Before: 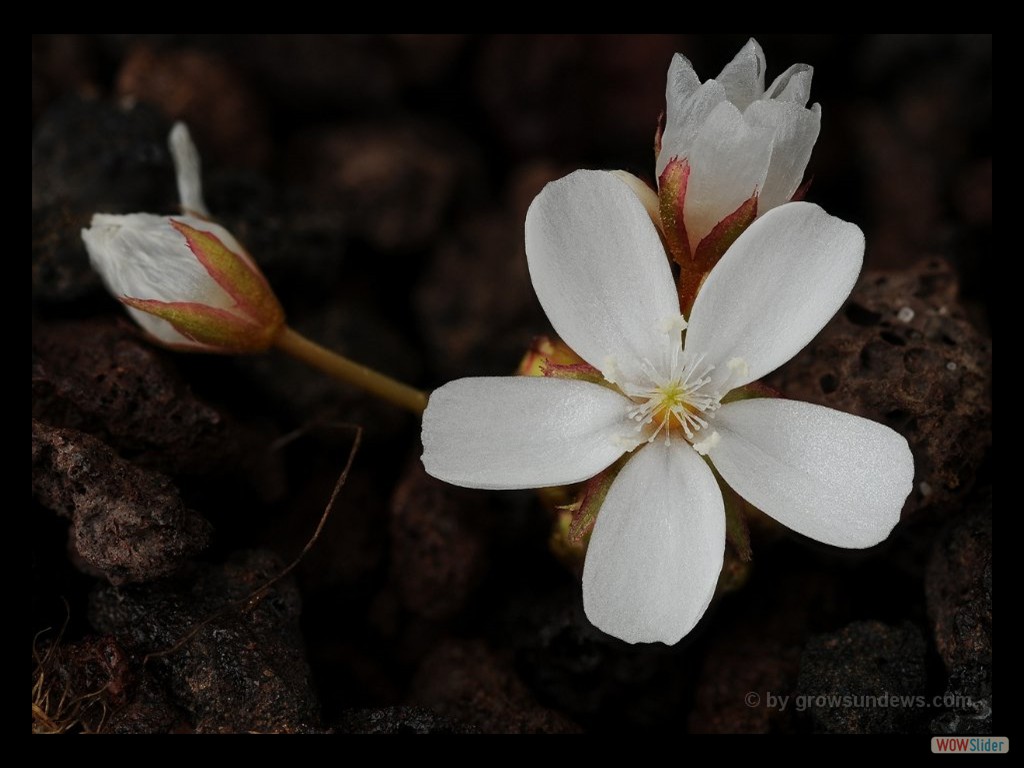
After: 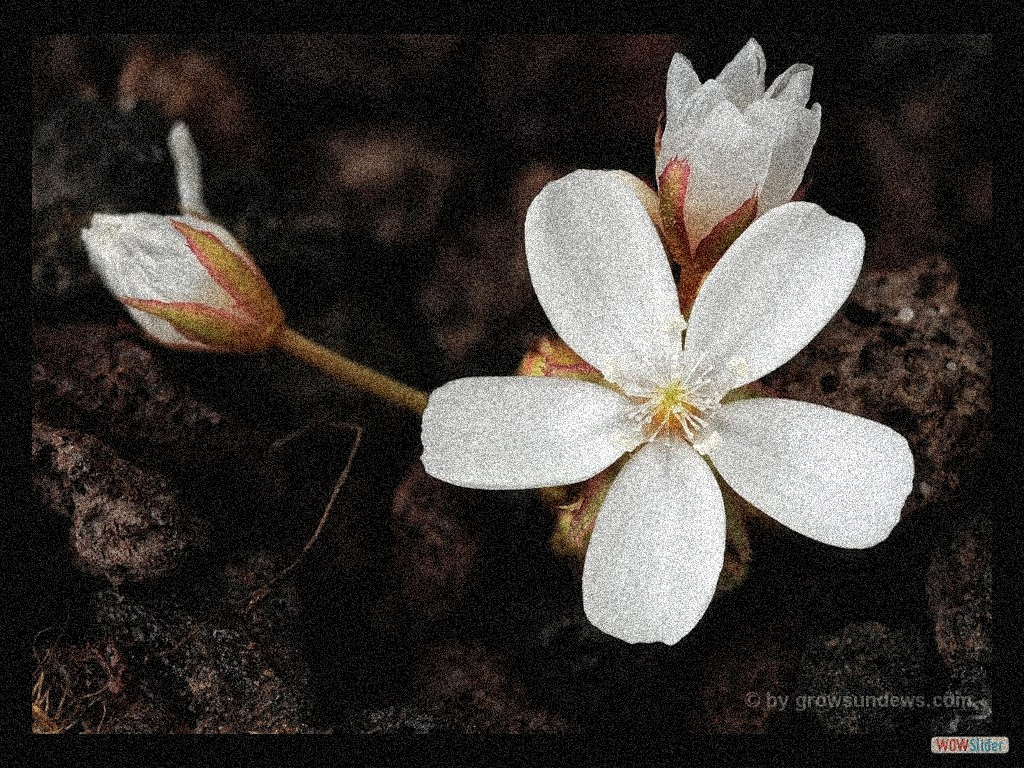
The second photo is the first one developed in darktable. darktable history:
grain: coarseness 3.75 ISO, strength 100%, mid-tones bias 0%
global tonemap: drago (1, 100), detail 1
